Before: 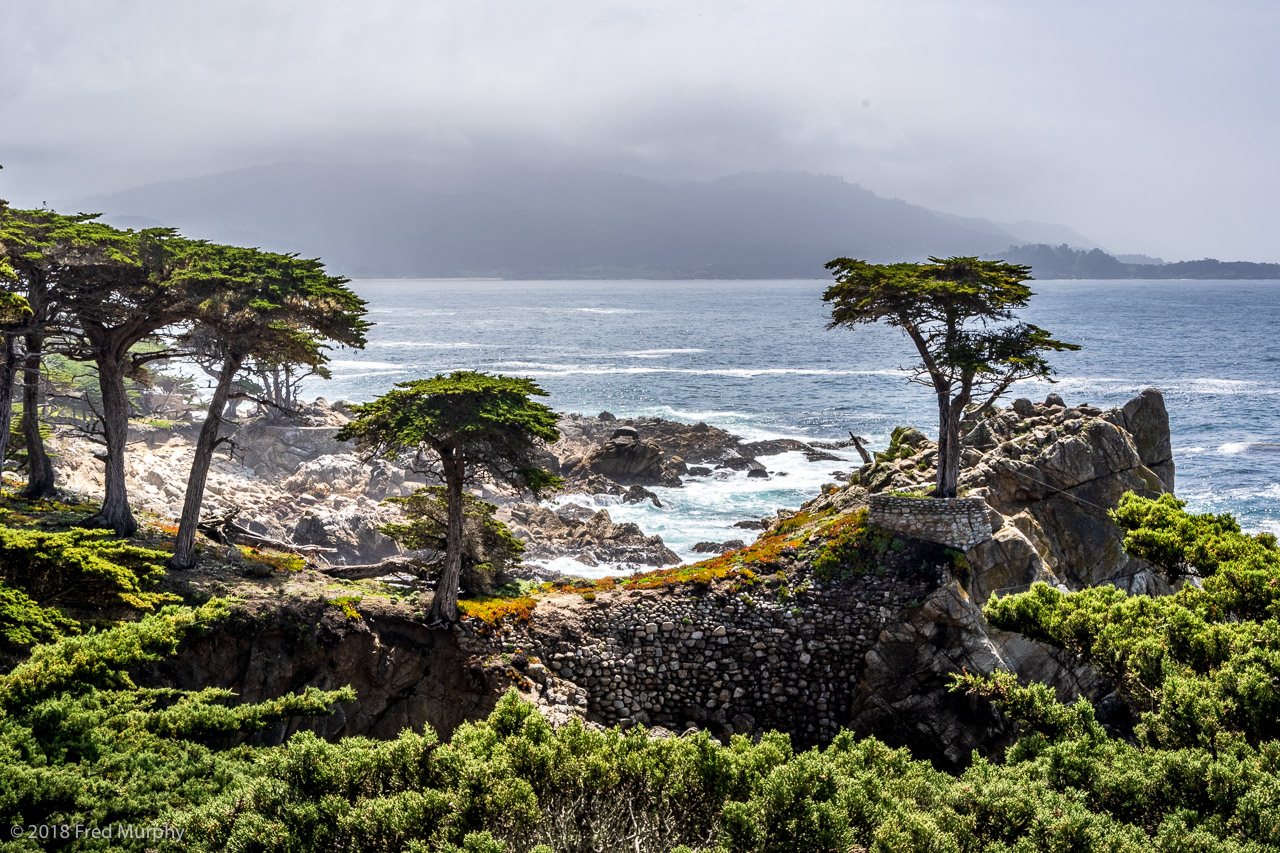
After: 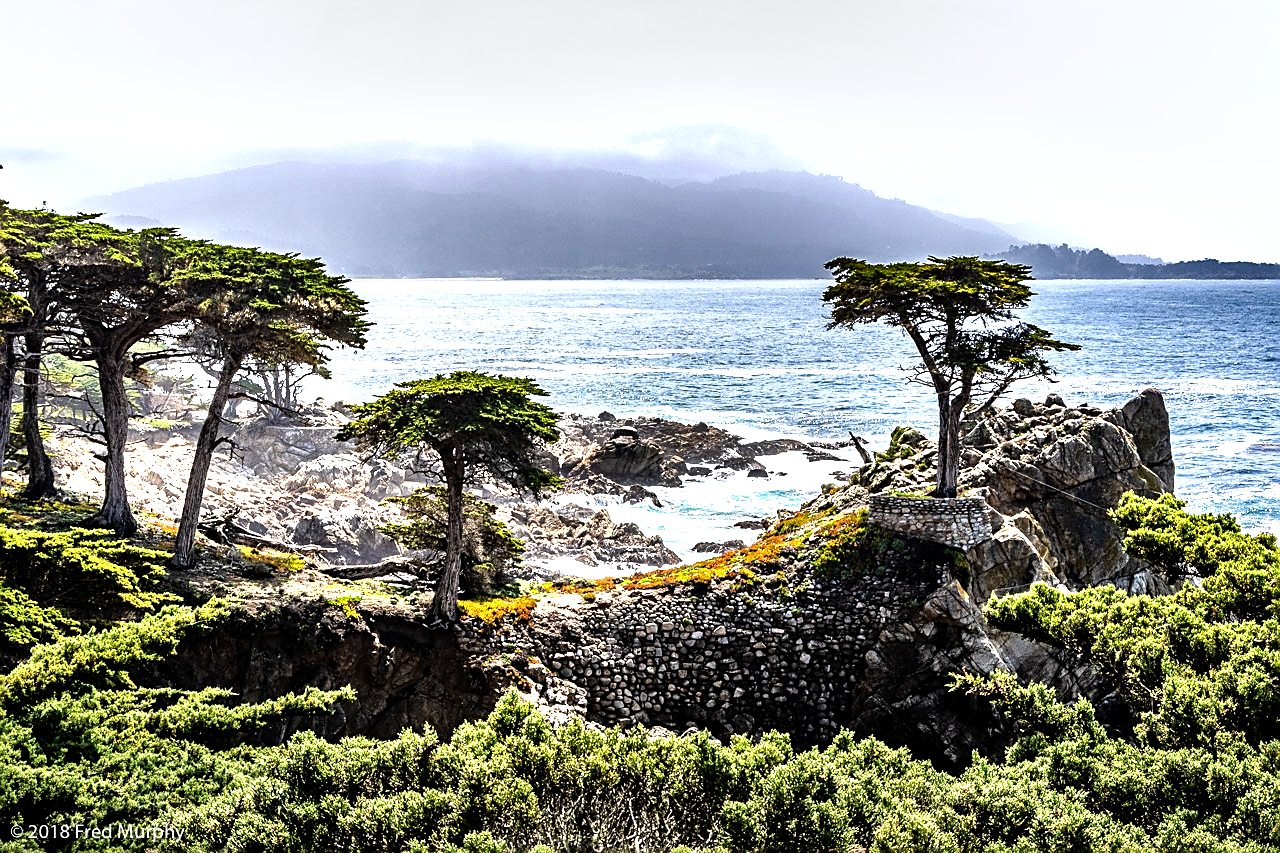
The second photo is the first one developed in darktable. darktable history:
haze removal: compatibility mode true, adaptive false
sharpen: on, module defaults
shadows and highlights: shadows 52.6, soften with gaussian
tone equalizer: -8 EV -1.05 EV, -7 EV -1.02 EV, -6 EV -0.877 EV, -5 EV -0.601 EV, -3 EV 0.571 EV, -2 EV 0.859 EV, -1 EV 1.01 EV, +0 EV 1.08 EV
